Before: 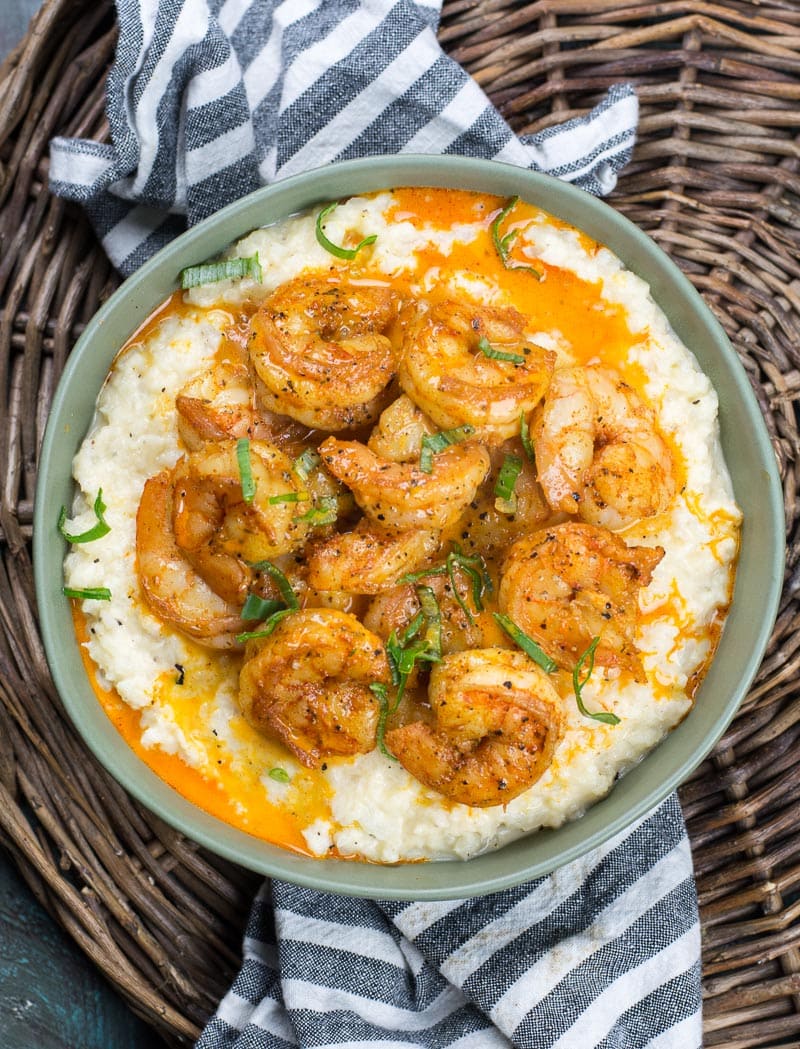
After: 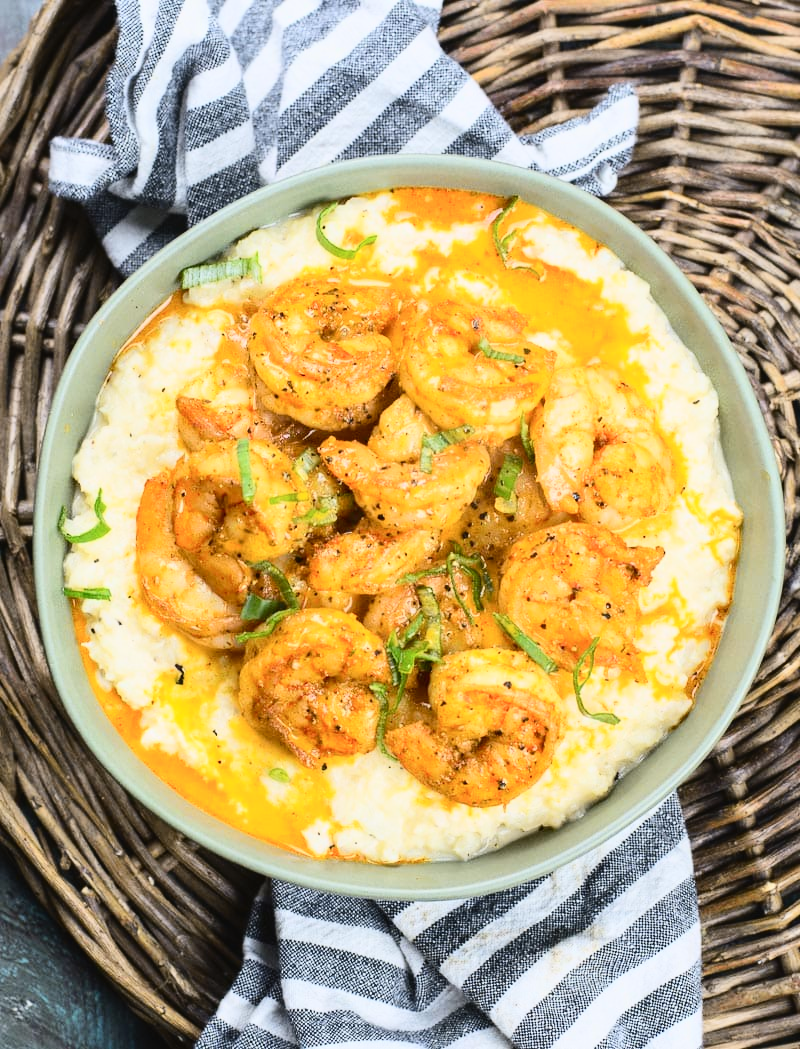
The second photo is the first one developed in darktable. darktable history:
tone curve: curves: ch0 [(0, 0.029) (0.071, 0.087) (0.223, 0.265) (0.447, 0.605) (0.654, 0.823) (0.861, 0.943) (1, 0.981)]; ch1 [(0, 0) (0.353, 0.344) (0.447, 0.449) (0.502, 0.501) (0.547, 0.54) (0.57, 0.582) (0.608, 0.608) (0.618, 0.631) (0.657, 0.699) (1, 1)]; ch2 [(0, 0) (0.34, 0.314) (0.456, 0.456) (0.5, 0.503) (0.528, 0.54) (0.557, 0.577) (0.589, 0.626) (1, 1)], color space Lab, independent channels, preserve colors none
